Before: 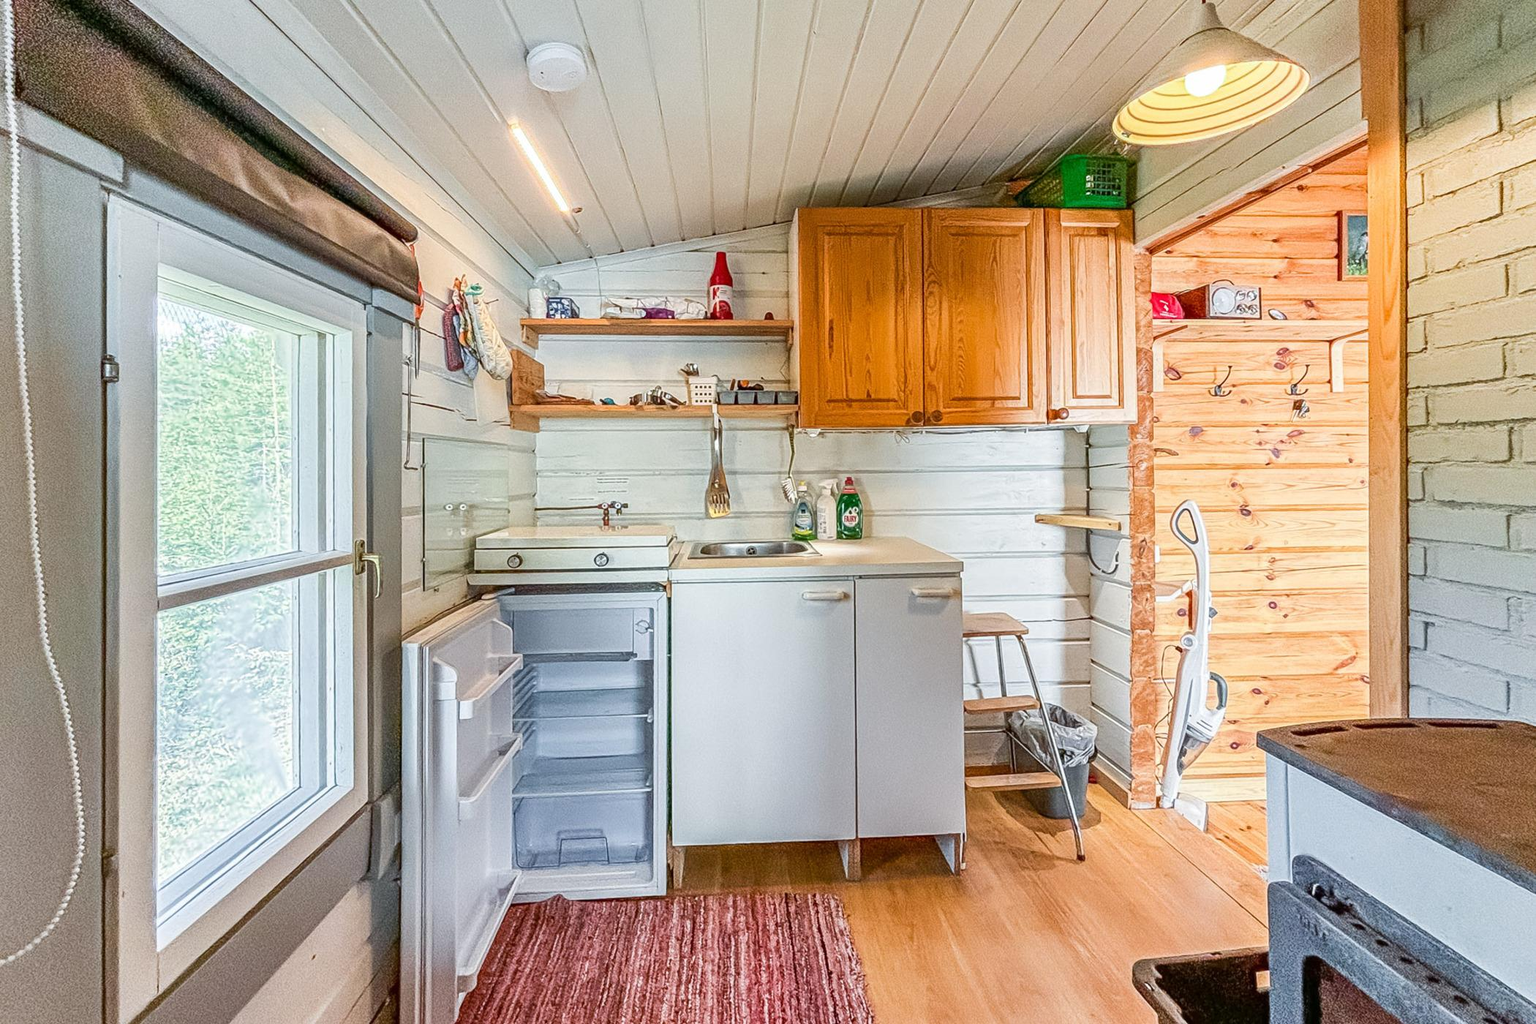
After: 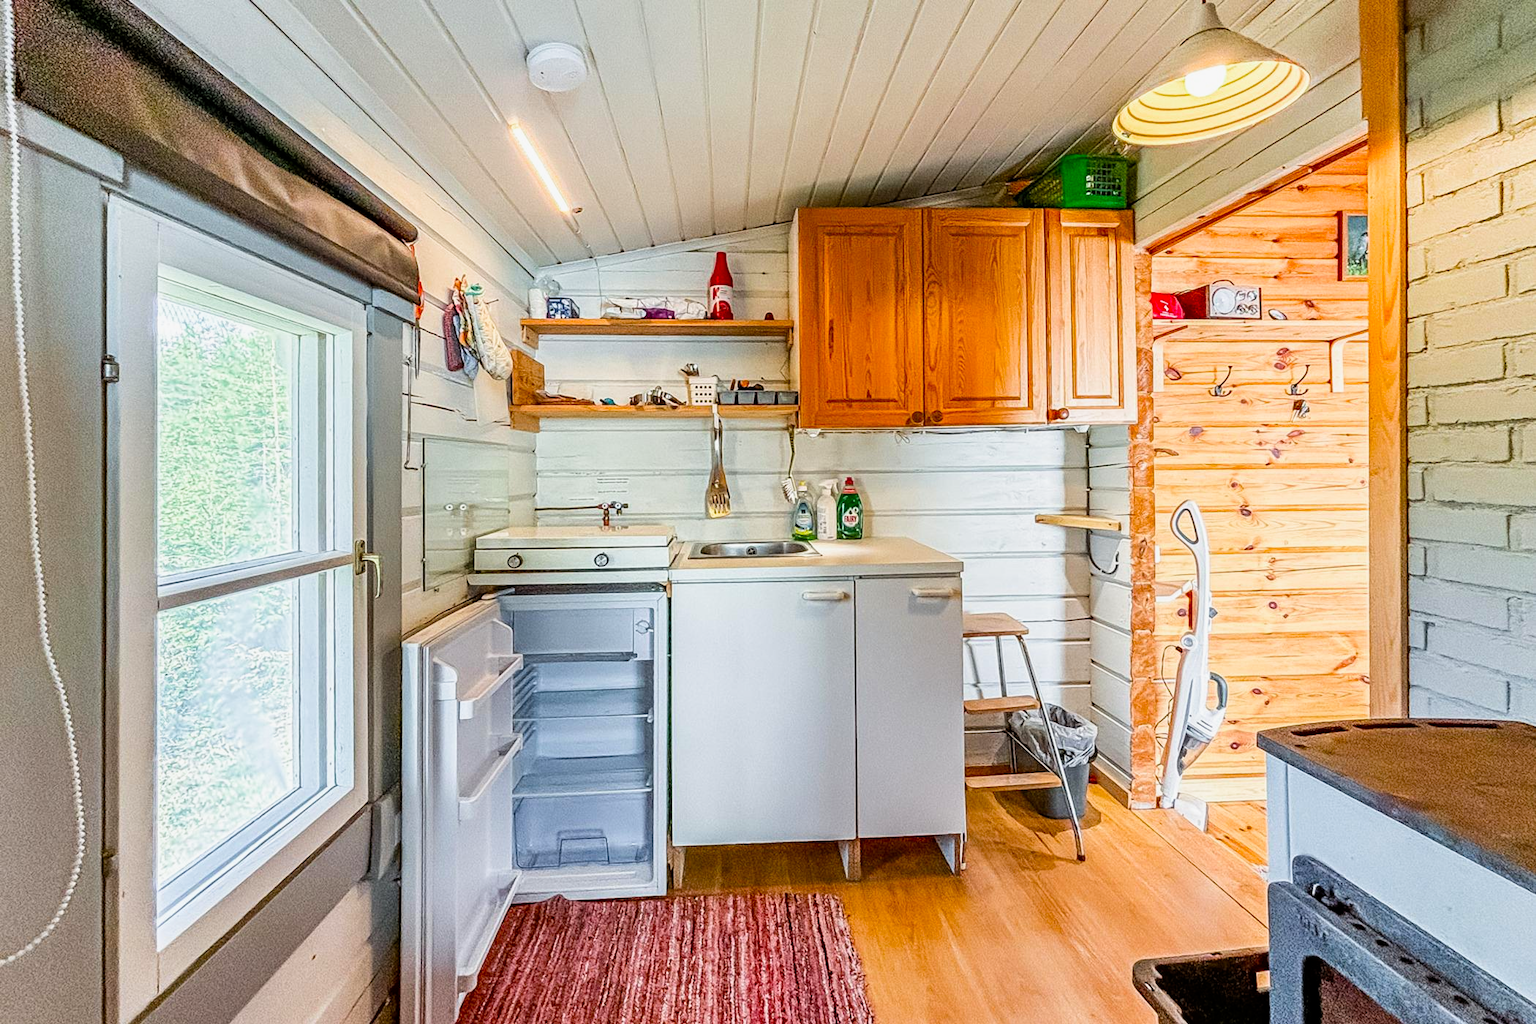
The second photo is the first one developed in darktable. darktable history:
filmic rgb: black relative exposure -12 EV, white relative exposure 2.8 EV, threshold 3 EV, target black luminance 0%, hardness 8.06, latitude 70.41%, contrast 1.14, highlights saturation mix 10%, shadows ↔ highlights balance -0.388%, color science v4 (2020), iterations of high-quality reconstruction 10, contrast in shadows soft, contrast in highlights soft, enable highlight reconstruction true
